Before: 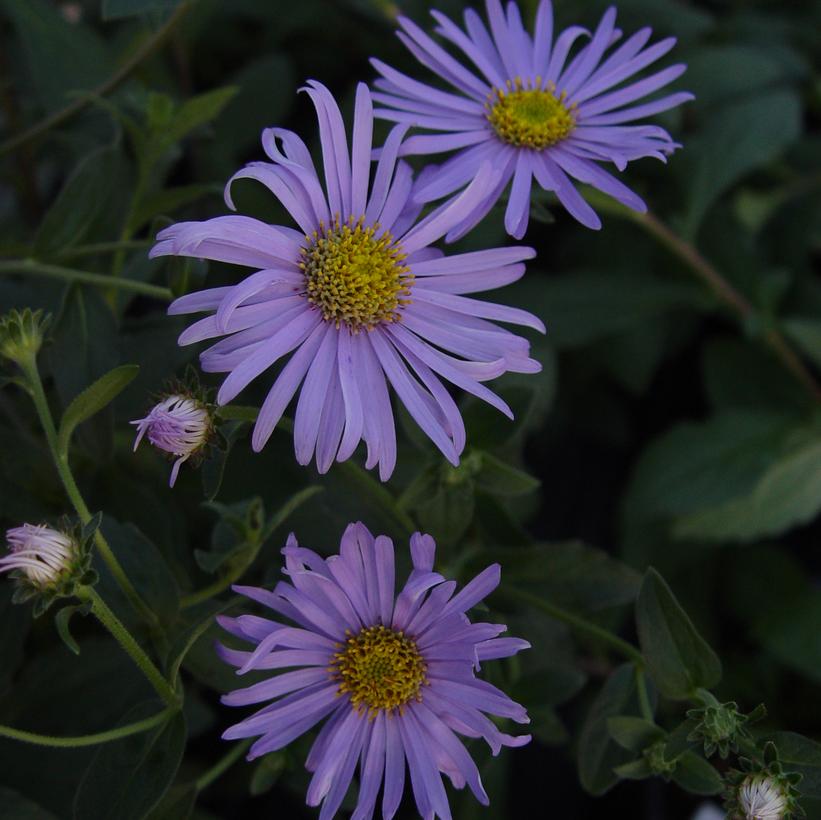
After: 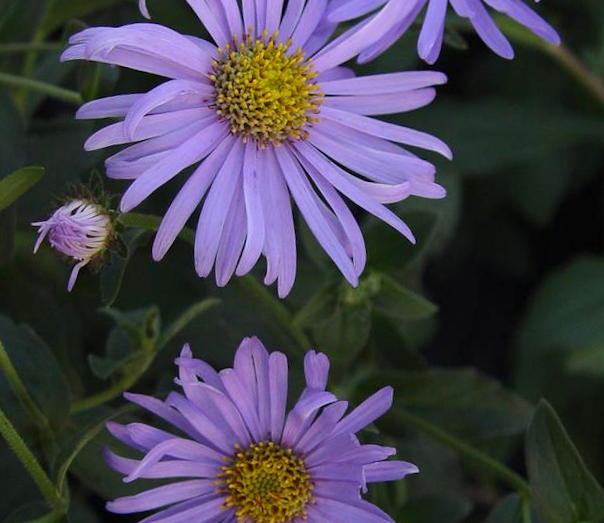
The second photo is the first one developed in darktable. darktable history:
crop and rotate: angle -3.37°, left 9.79%, top 20.73%, right 12.42%, bottom 11.82%
exposure: exposure 0.6 EV, compensate highlight preservation false
